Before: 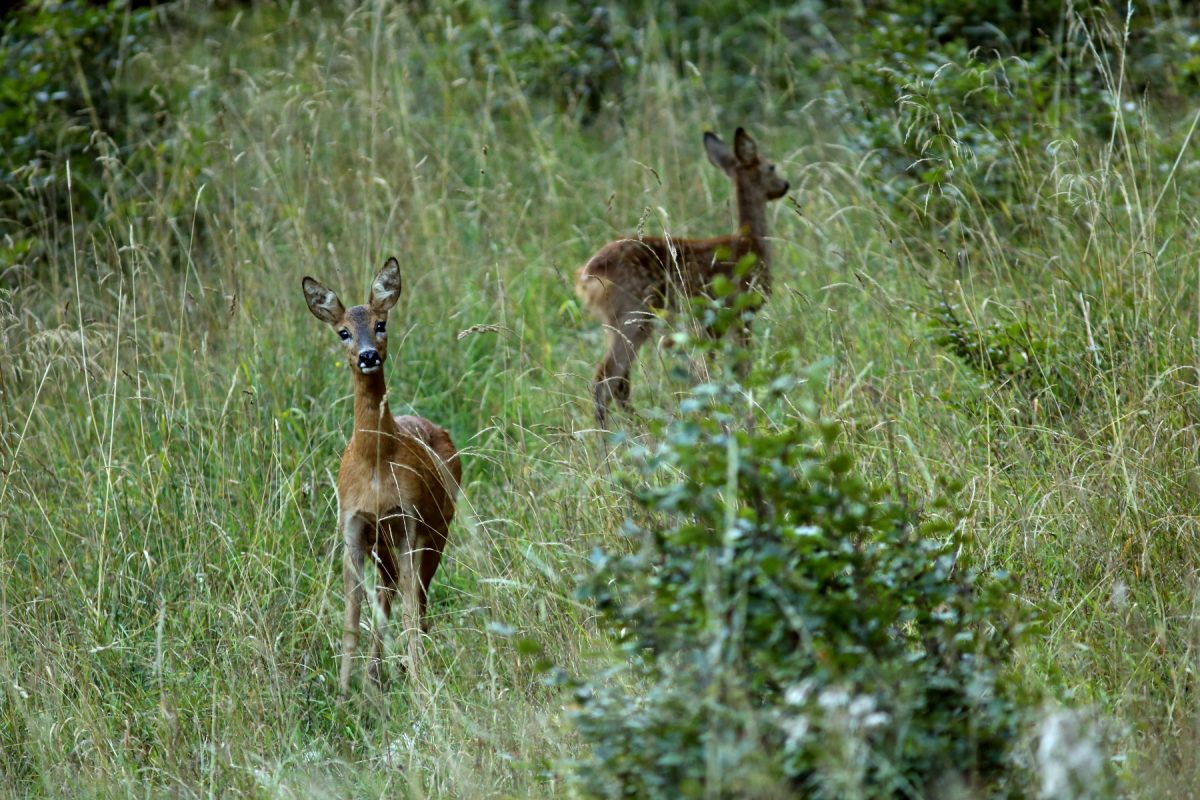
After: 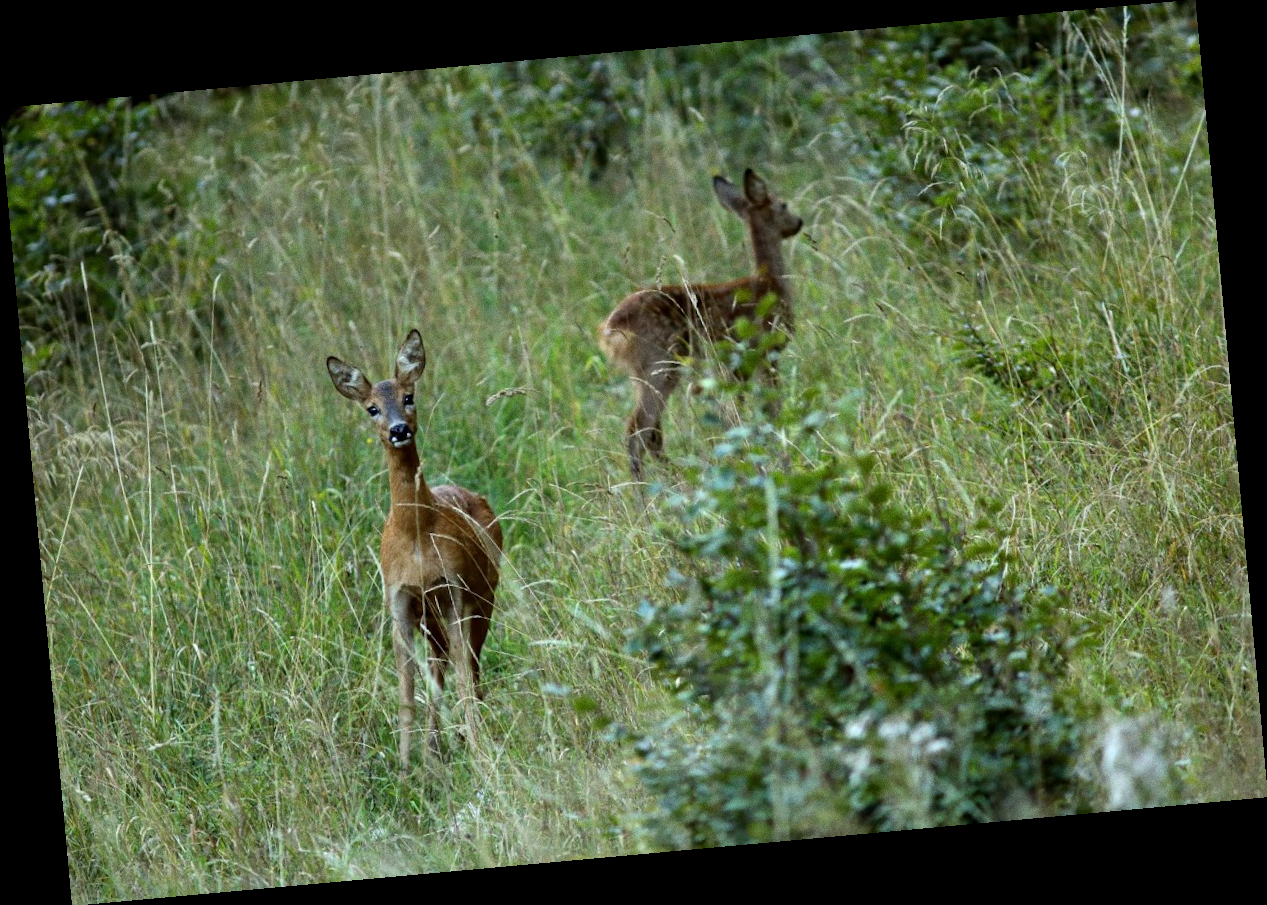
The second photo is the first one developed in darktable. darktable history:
rotate and perspective: rotation -5.2°, automatic cropping off
grain: coarseness 0.09 ISO
